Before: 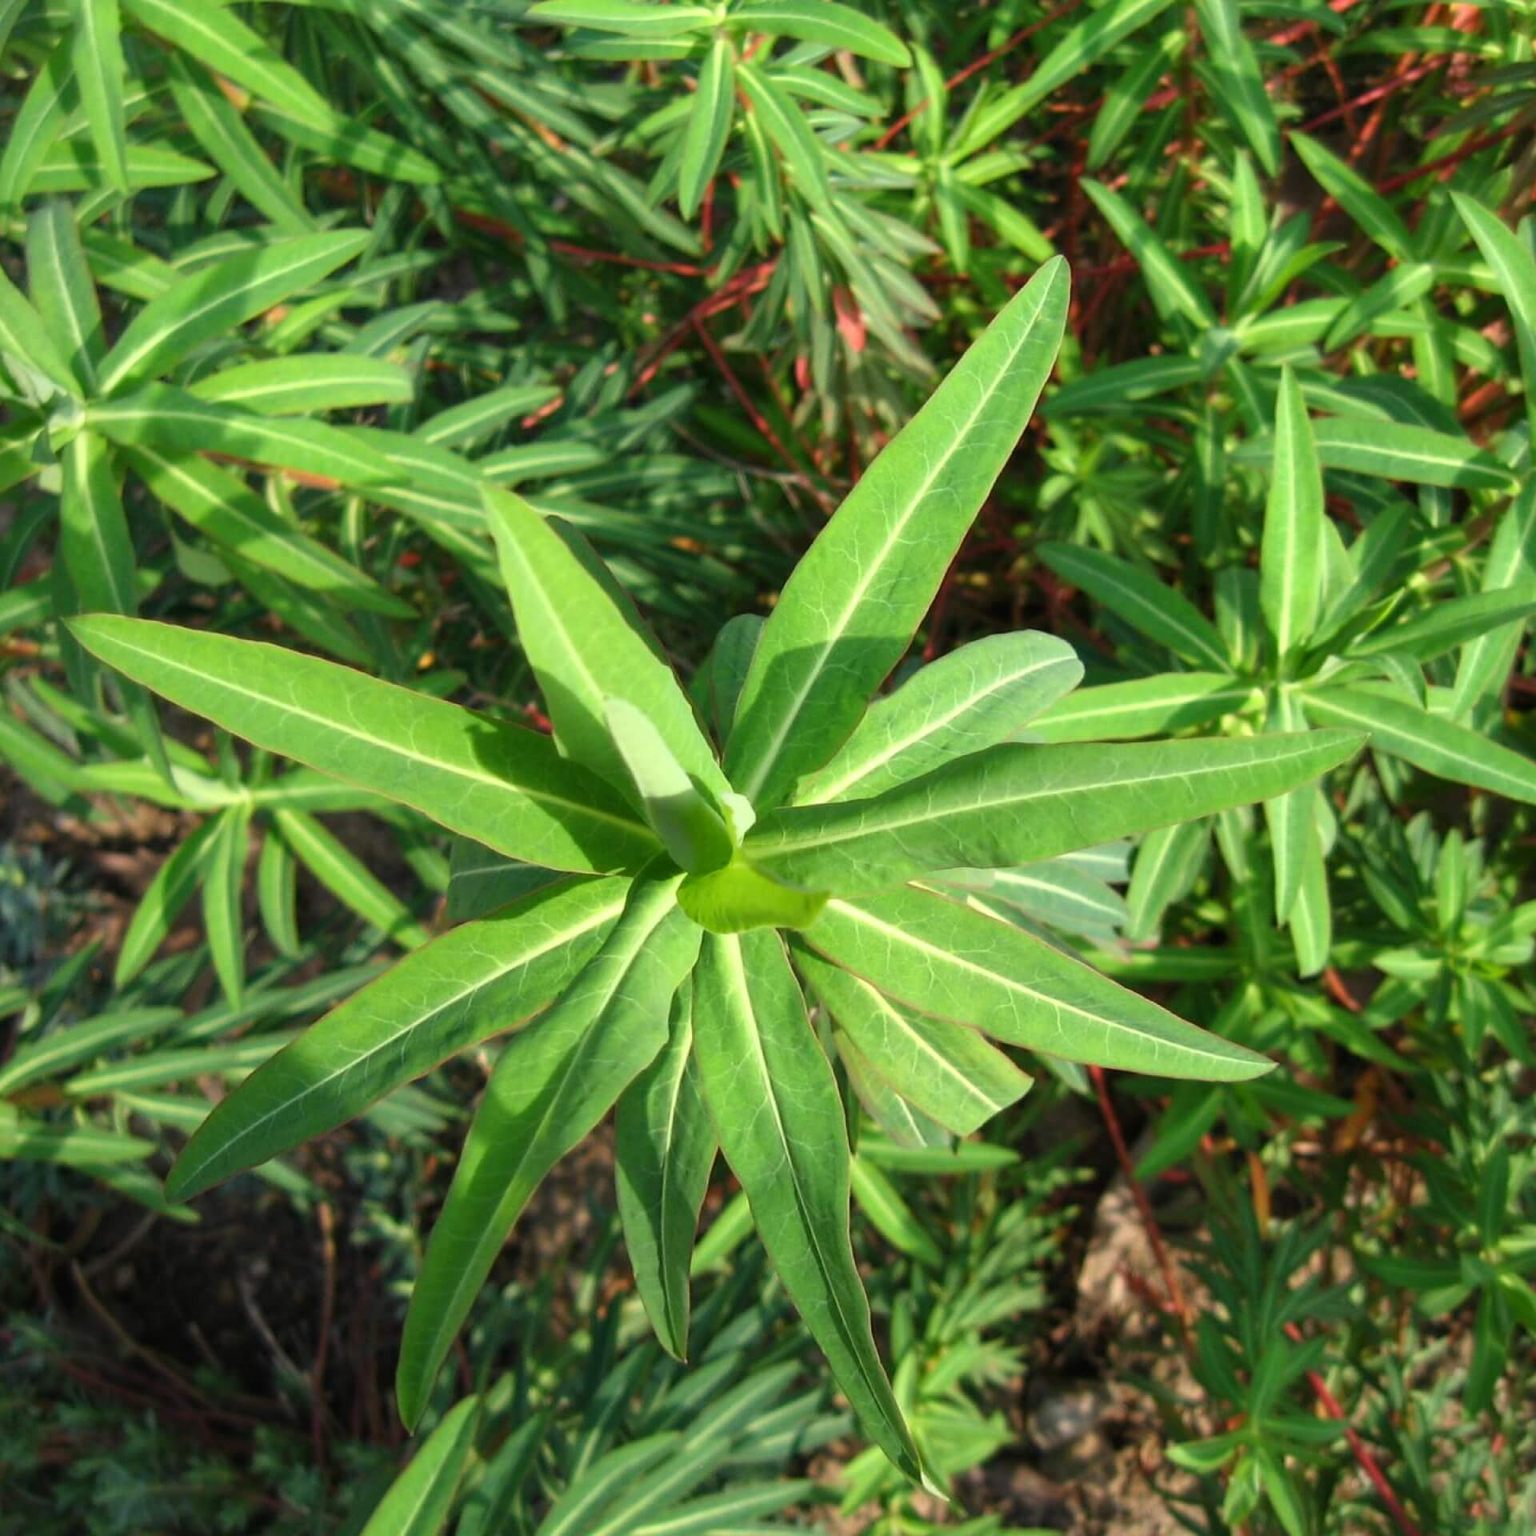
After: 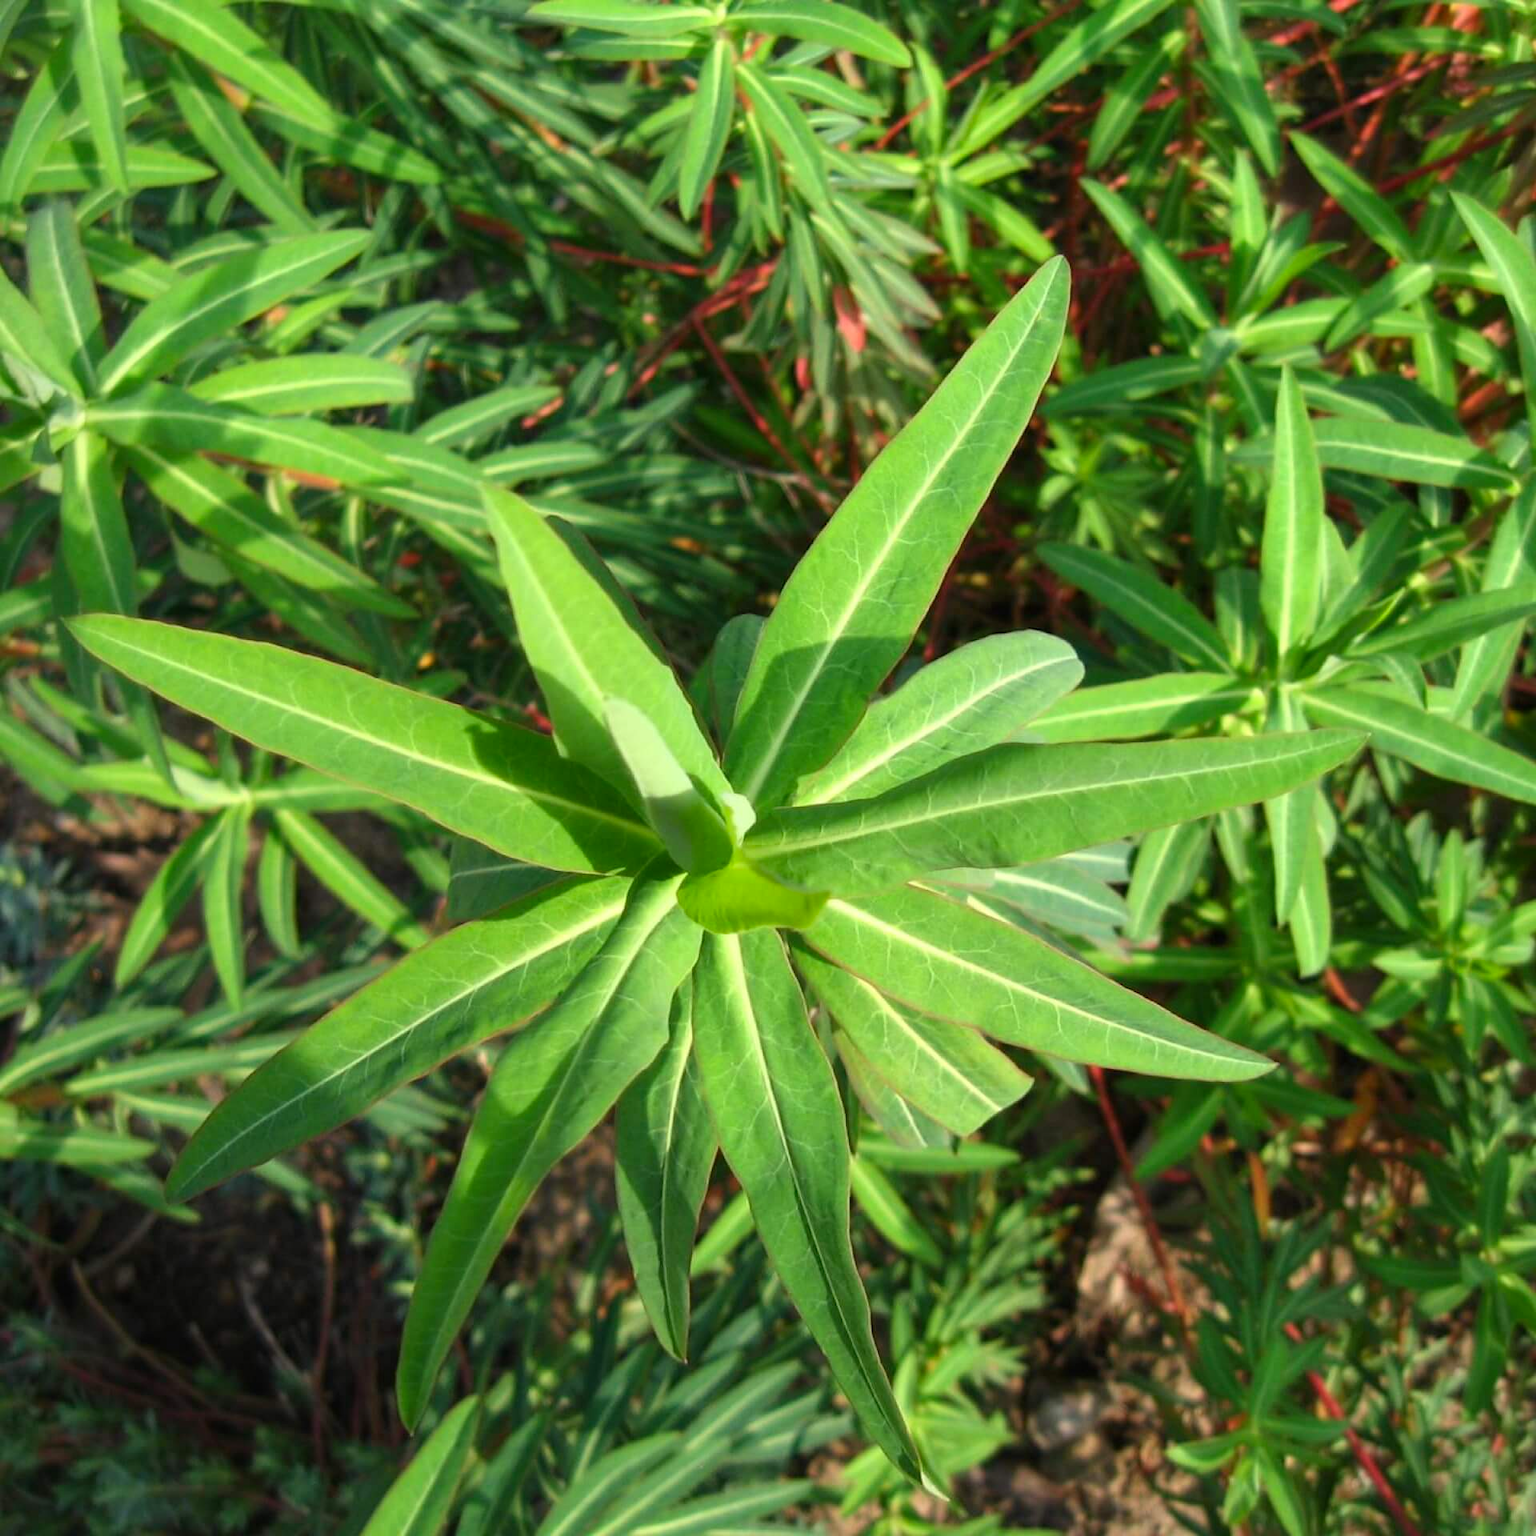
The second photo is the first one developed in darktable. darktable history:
contrast brightness saturation: contrast 0.036, saturation 0.065
